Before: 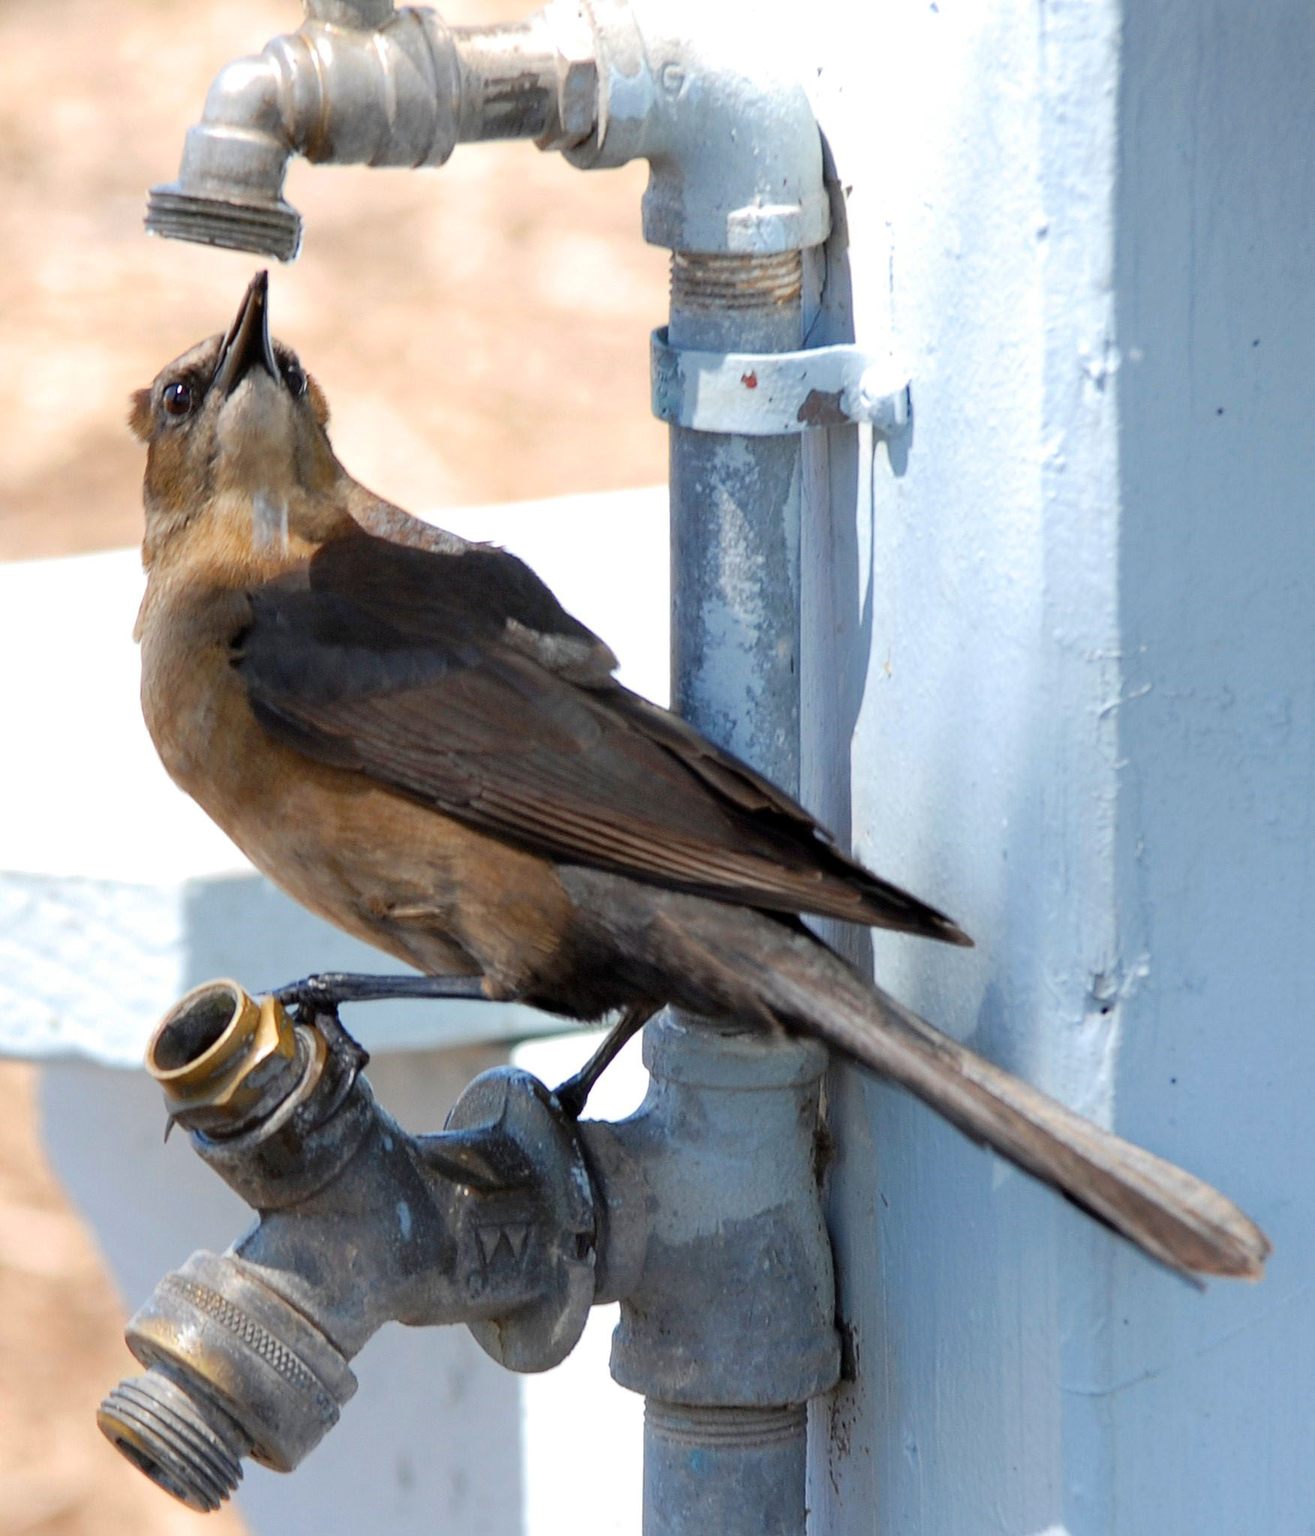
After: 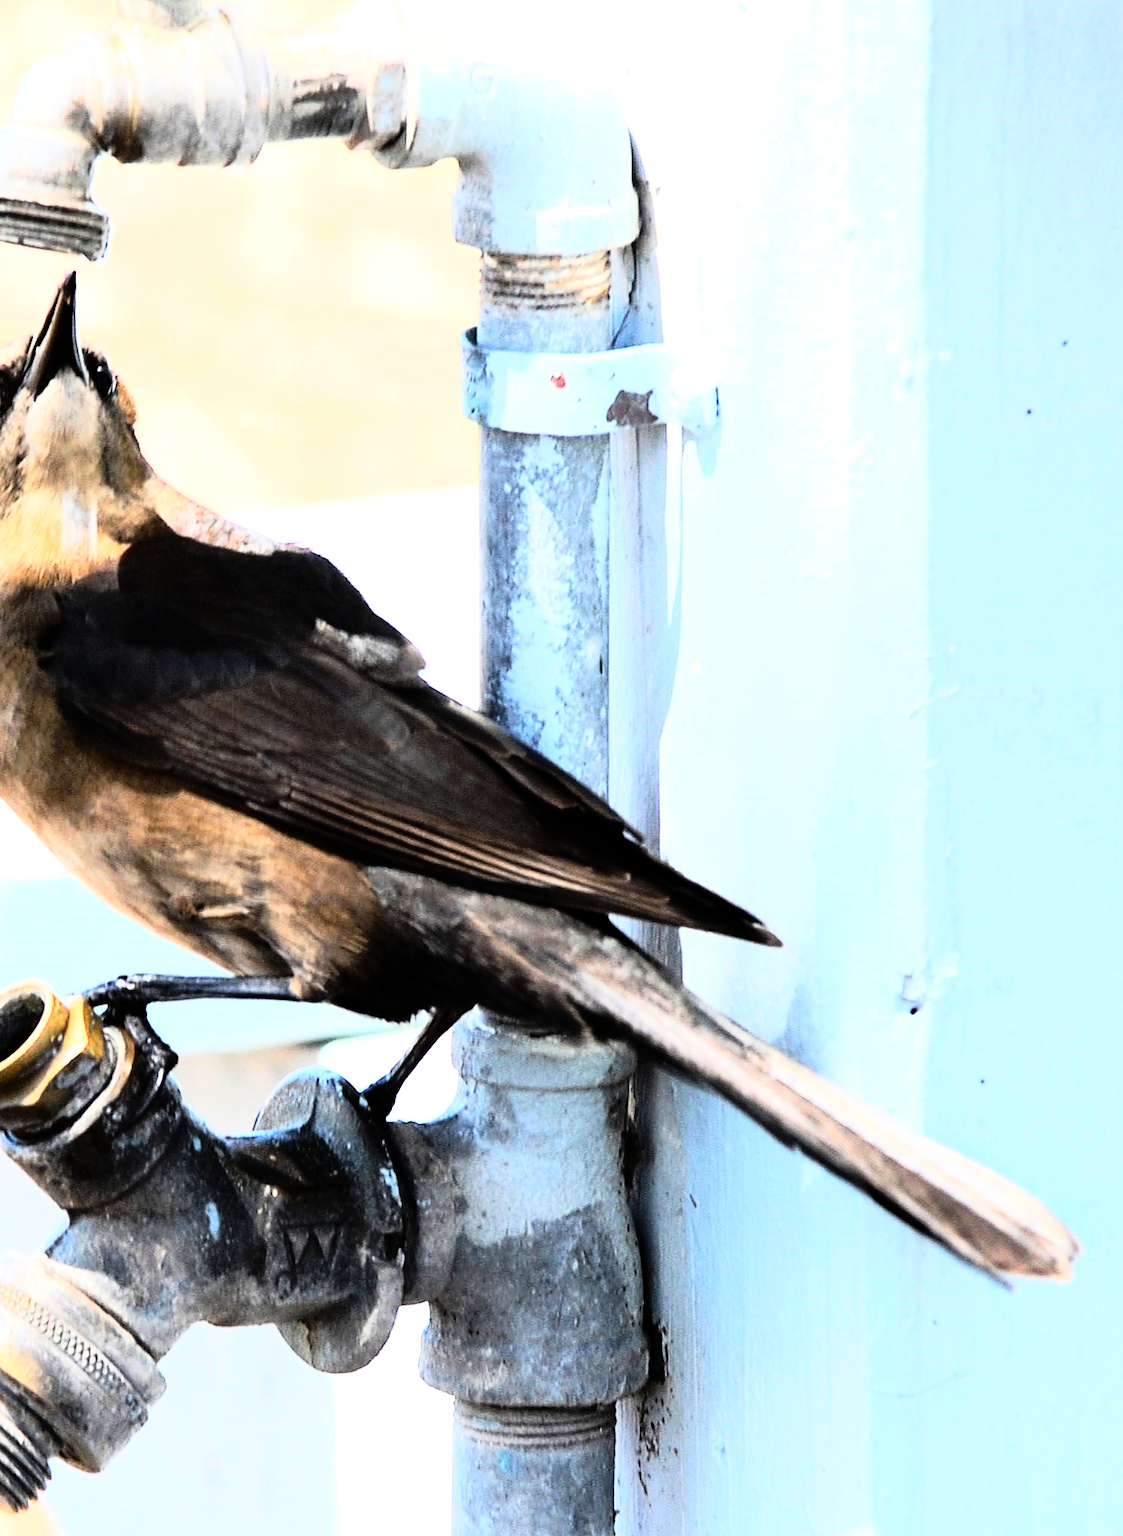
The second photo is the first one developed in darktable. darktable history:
tone equalizer: -8 EV -0.75 EV, -7 EV -0.7 EV, -6 EV -0.6 EV, -5 EV -0.4 EV, -3 EV 0.4 EV, -2 EV 0.6 EV, -1 EV 0.7 EV, +0 EV 0.75 EV, edges refinement/feathering 500, mask exposure compensation -1.57 EV, preserve details no
crop and rotate: left 14.584%
rgb curve: curves: ch0 [(0, 0) (0.21, 0.15) (0.24, 0.21) (0.5, 0.75) (0.75, 0.96) (0.89, 0.99) (1, 1)]; ch1 [(0, 0.02) (0.21, 0.13) (0.25, 0.2) (0.5, 0.67) (0.75, 0.9) (0.89, 0.97) (1, 1)]; ch2 [(0, 0.02) (0.21, 0.13) (0.25, 0.2) (0.5, 0.67) (0.75, 0.9) (0.89, 0.97) (1, 1)], compensate middle gray true
